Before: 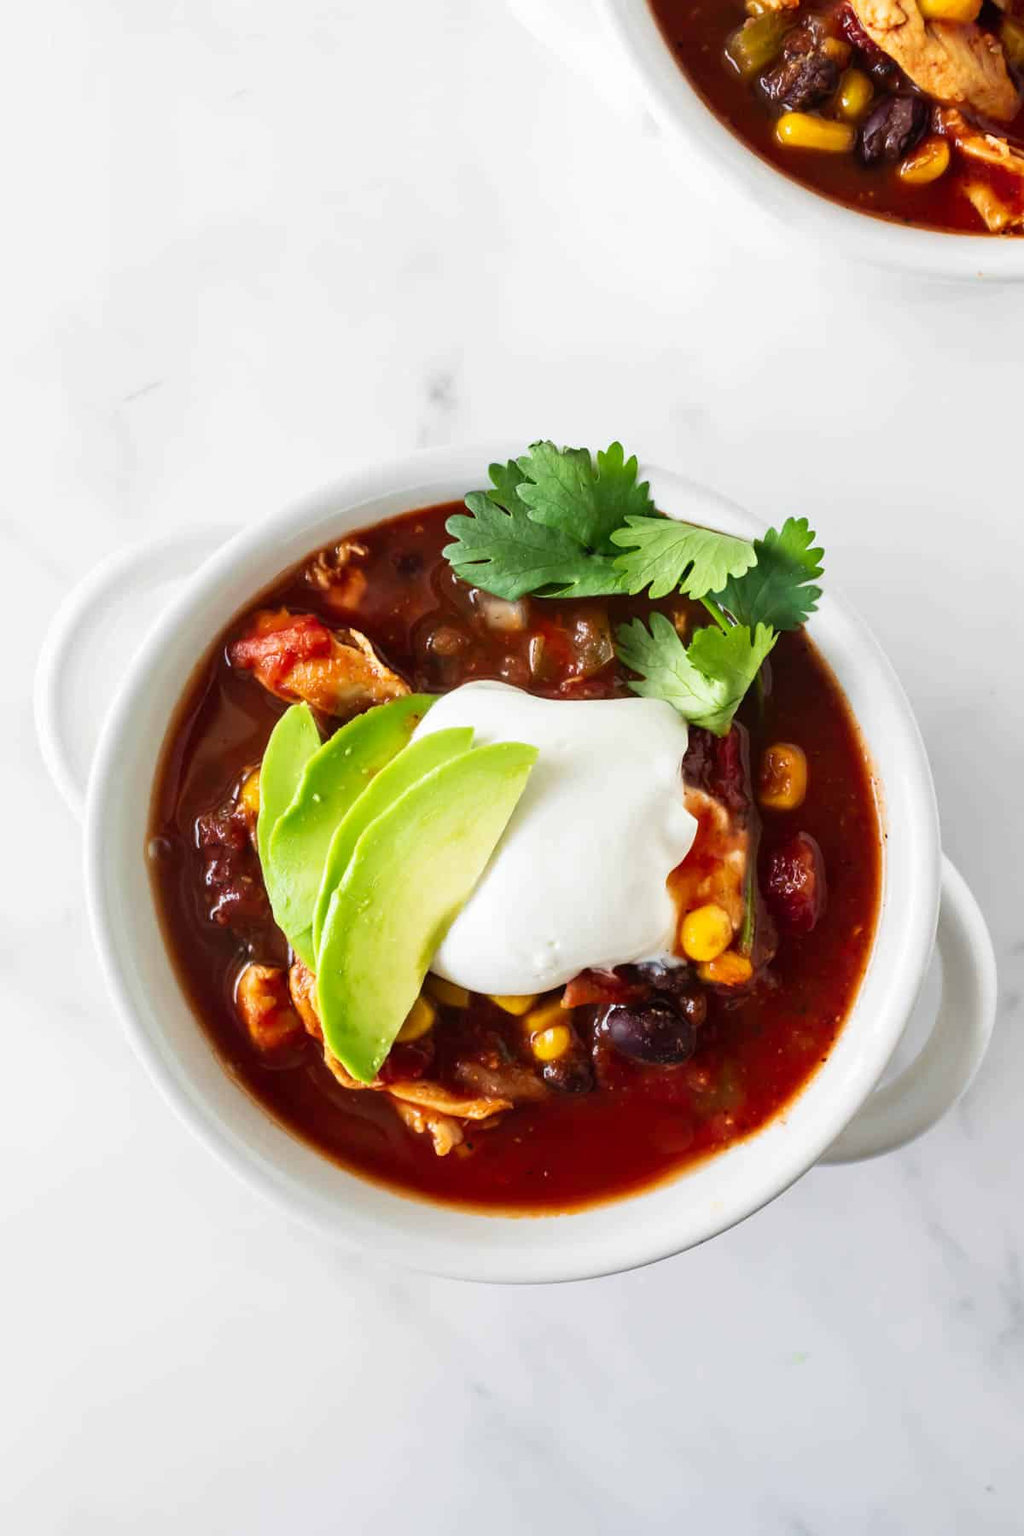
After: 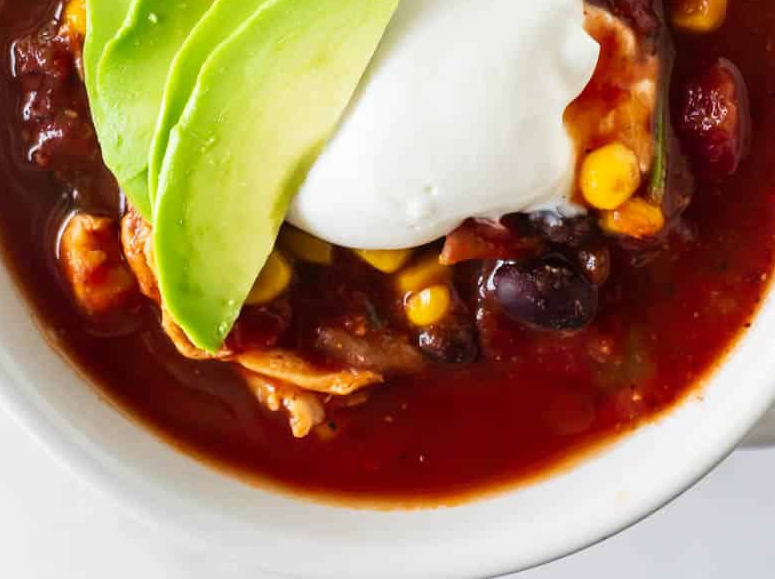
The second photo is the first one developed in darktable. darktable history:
crop: left 18.178%, top 50.948%, right 17.229%, bottom 16.88%
